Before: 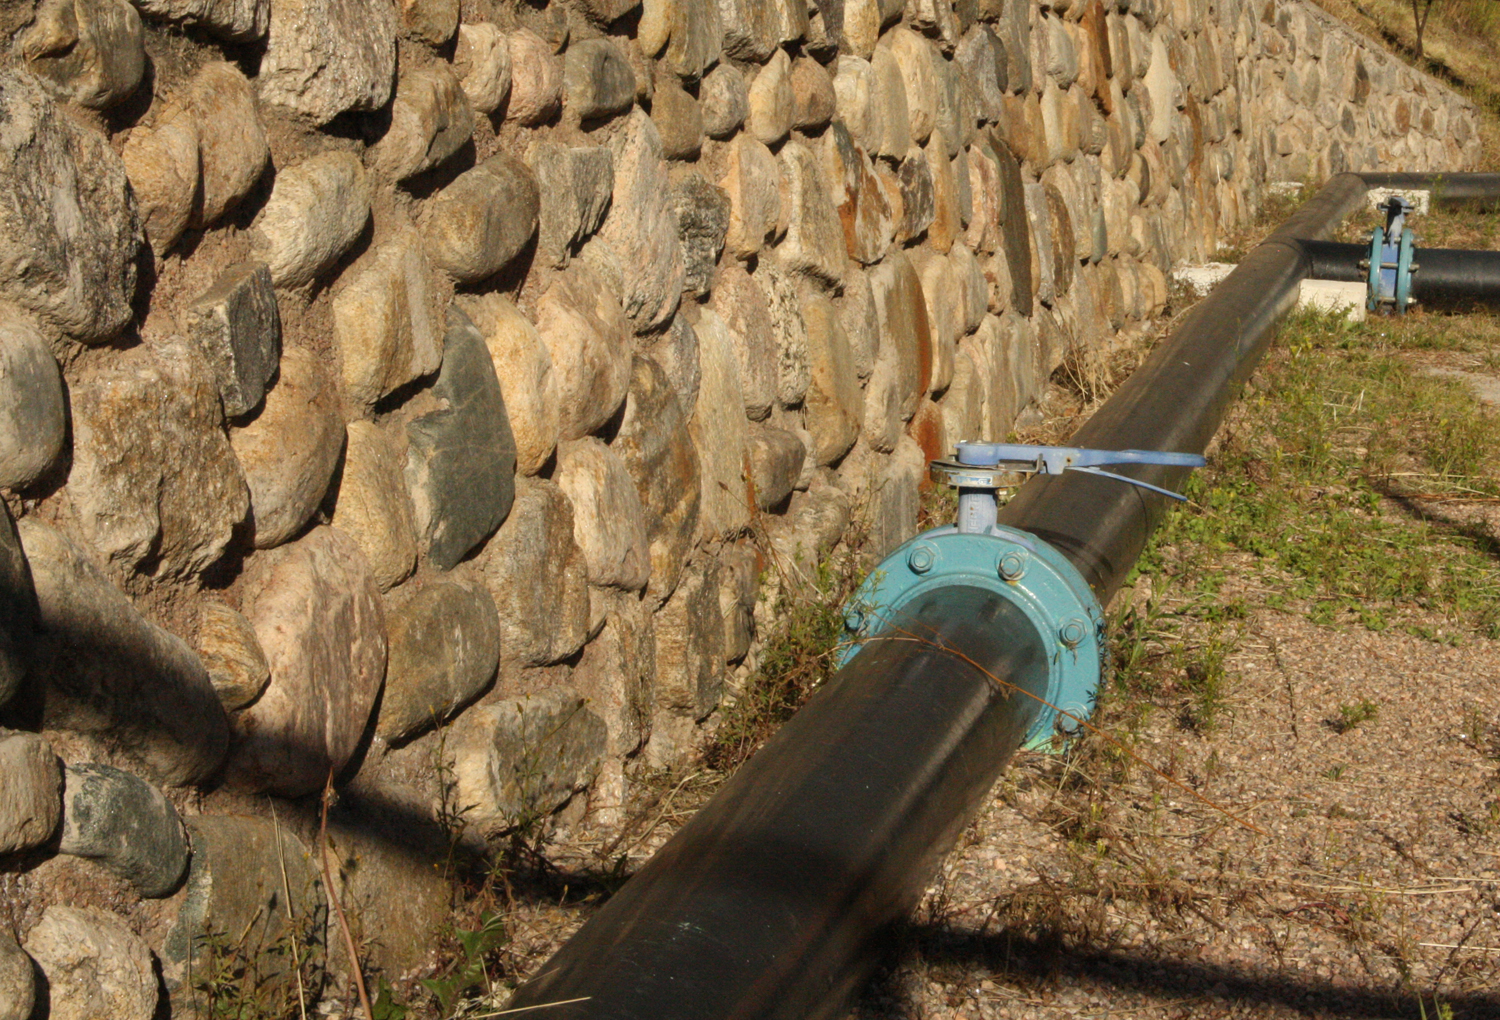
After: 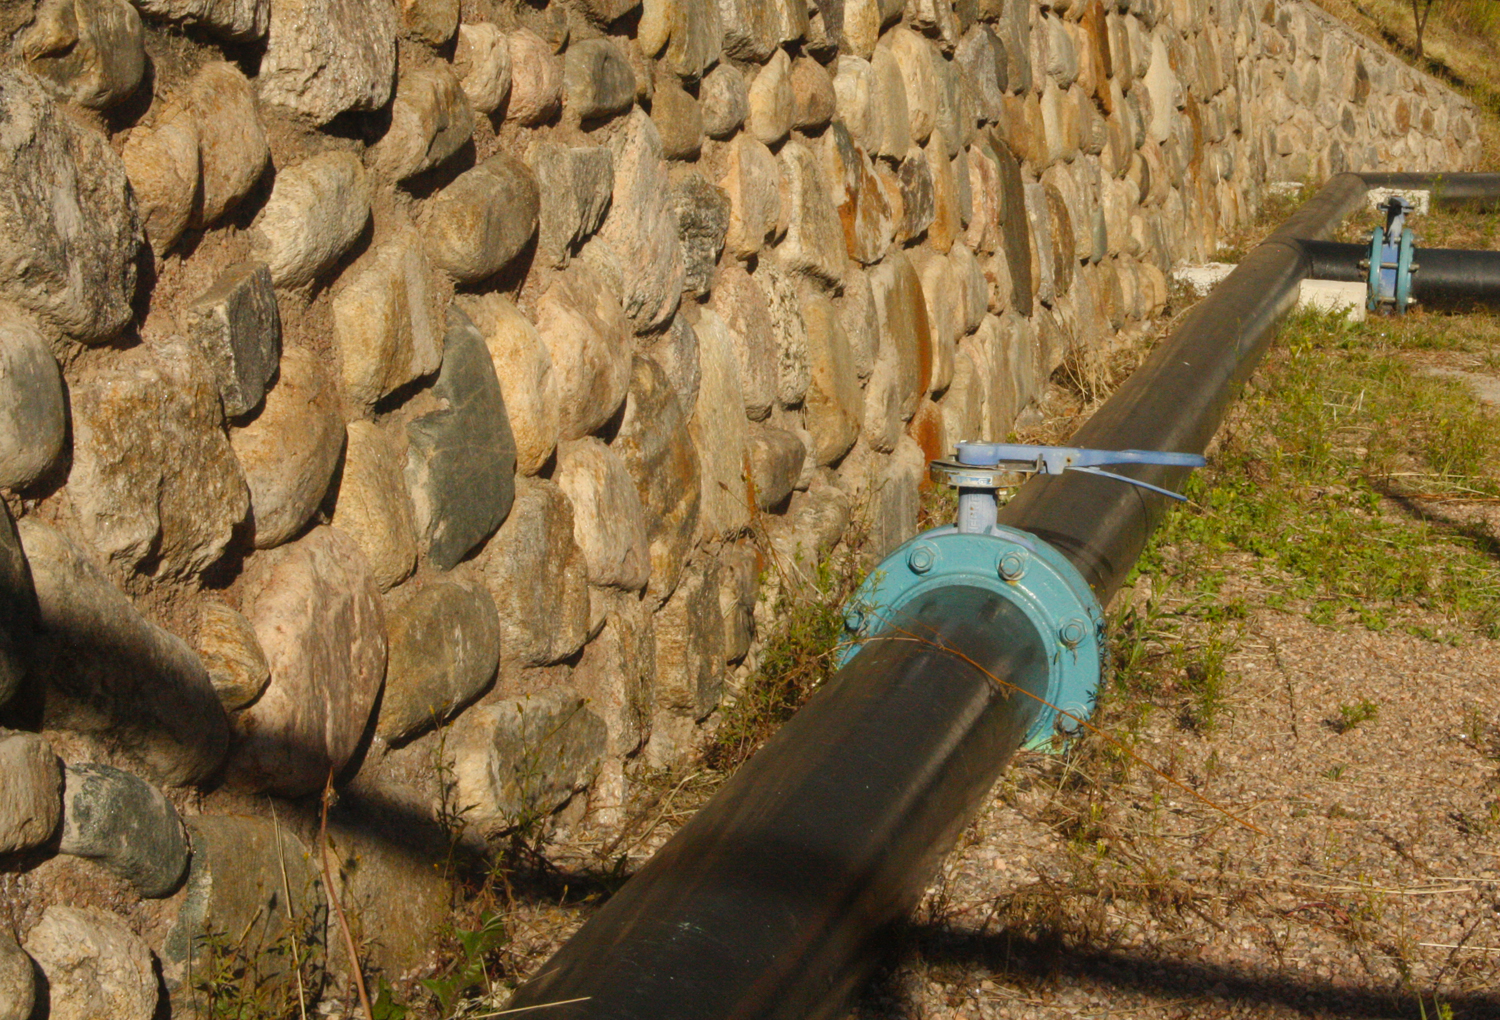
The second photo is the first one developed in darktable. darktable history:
contrast equalizer: octaves 7, y [[0.6 ×6], [0.55 ×6], [0 ×6], [0 ×6], [0 ×6]], mix -0.2
color balance rgb: linear chroma grading › shadows 19.44%, linear chroma grading › highlights 3.42%, linear chroma grading › mid-tones 10.16%
